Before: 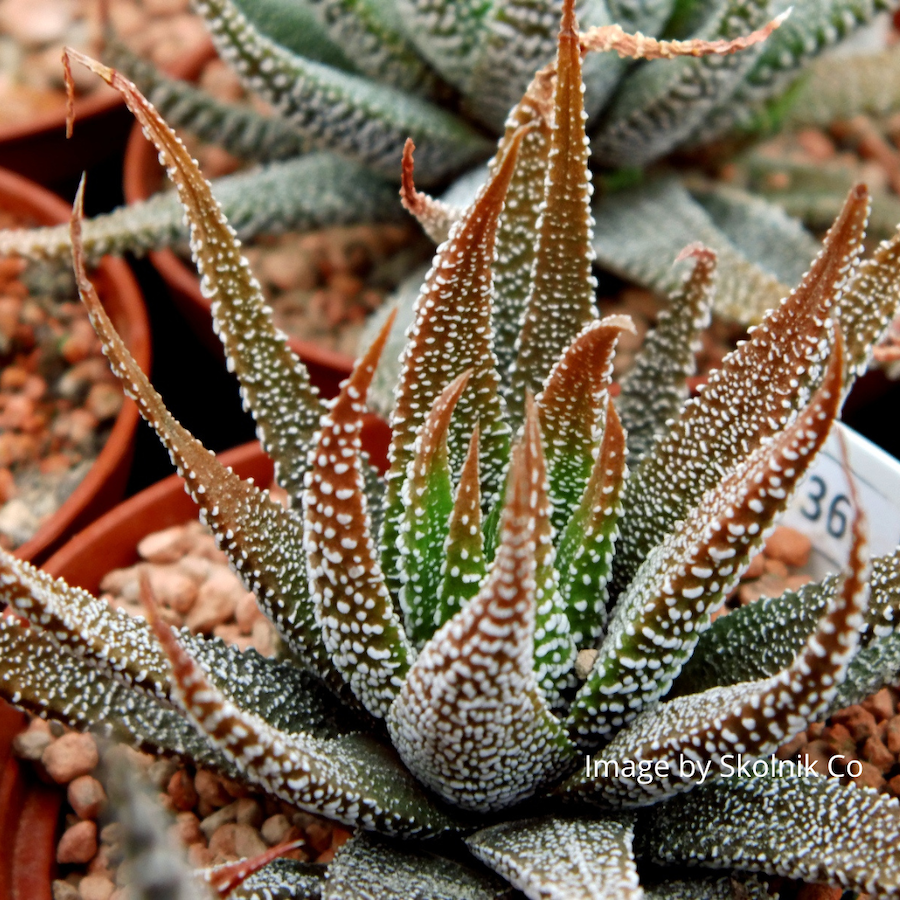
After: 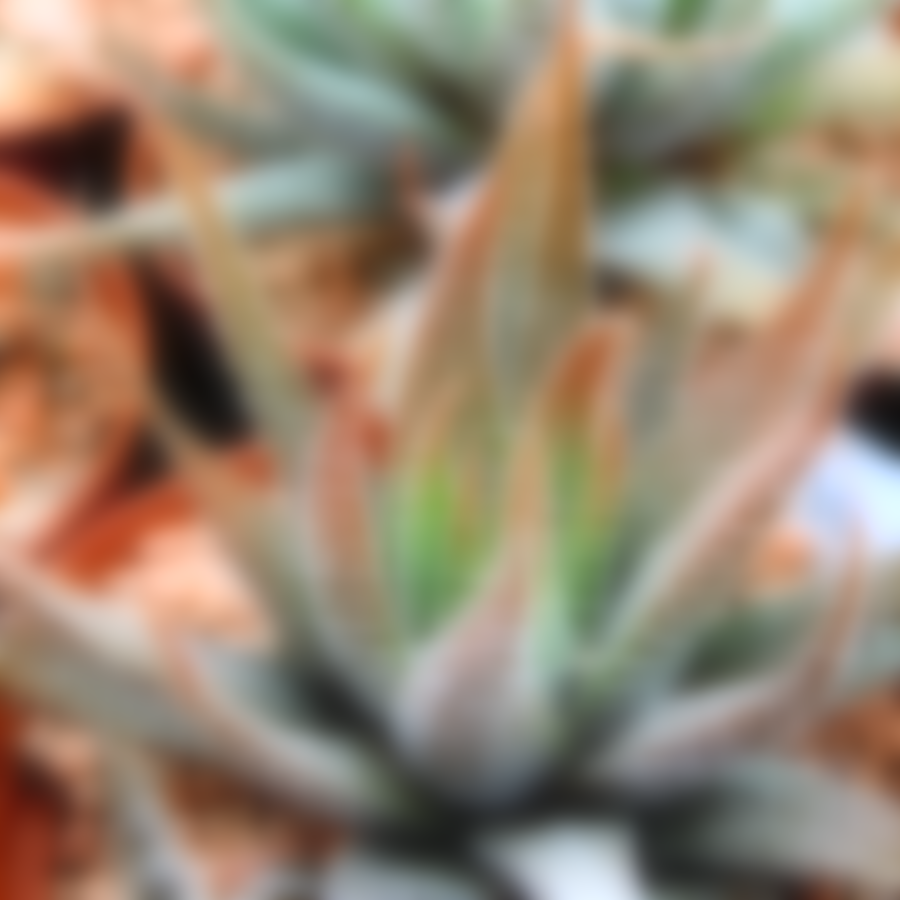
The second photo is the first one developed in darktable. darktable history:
lowpass: radius 16, unbound 0
exposure: black level correction 0, exposure 0.953 EV, compensate exposure bias true, compensate highlight preservation false
haze removal: compatibility mode true, adaptive false
white balance: red 0.931, blue 1.11
